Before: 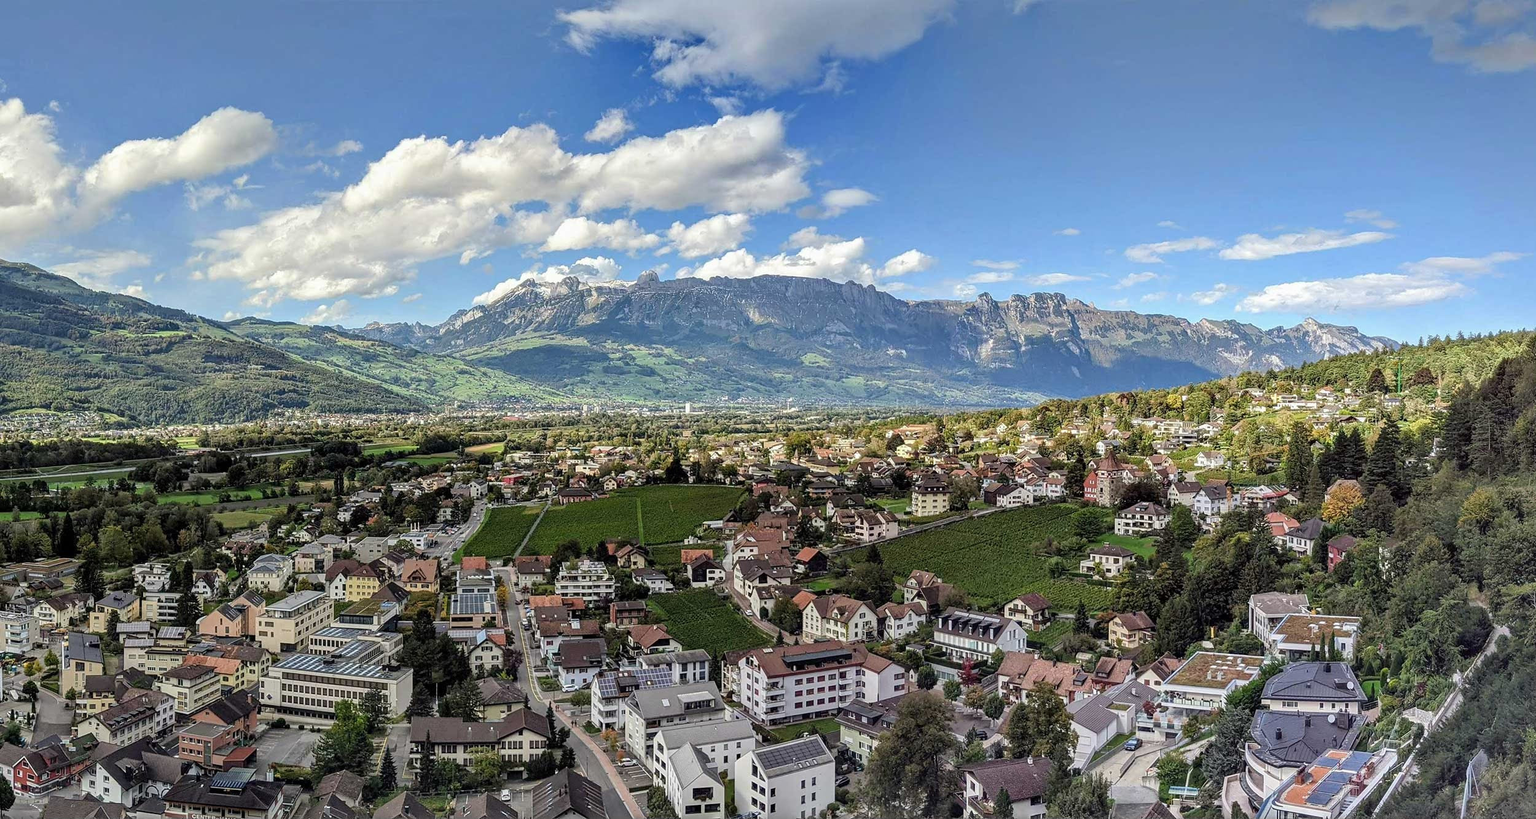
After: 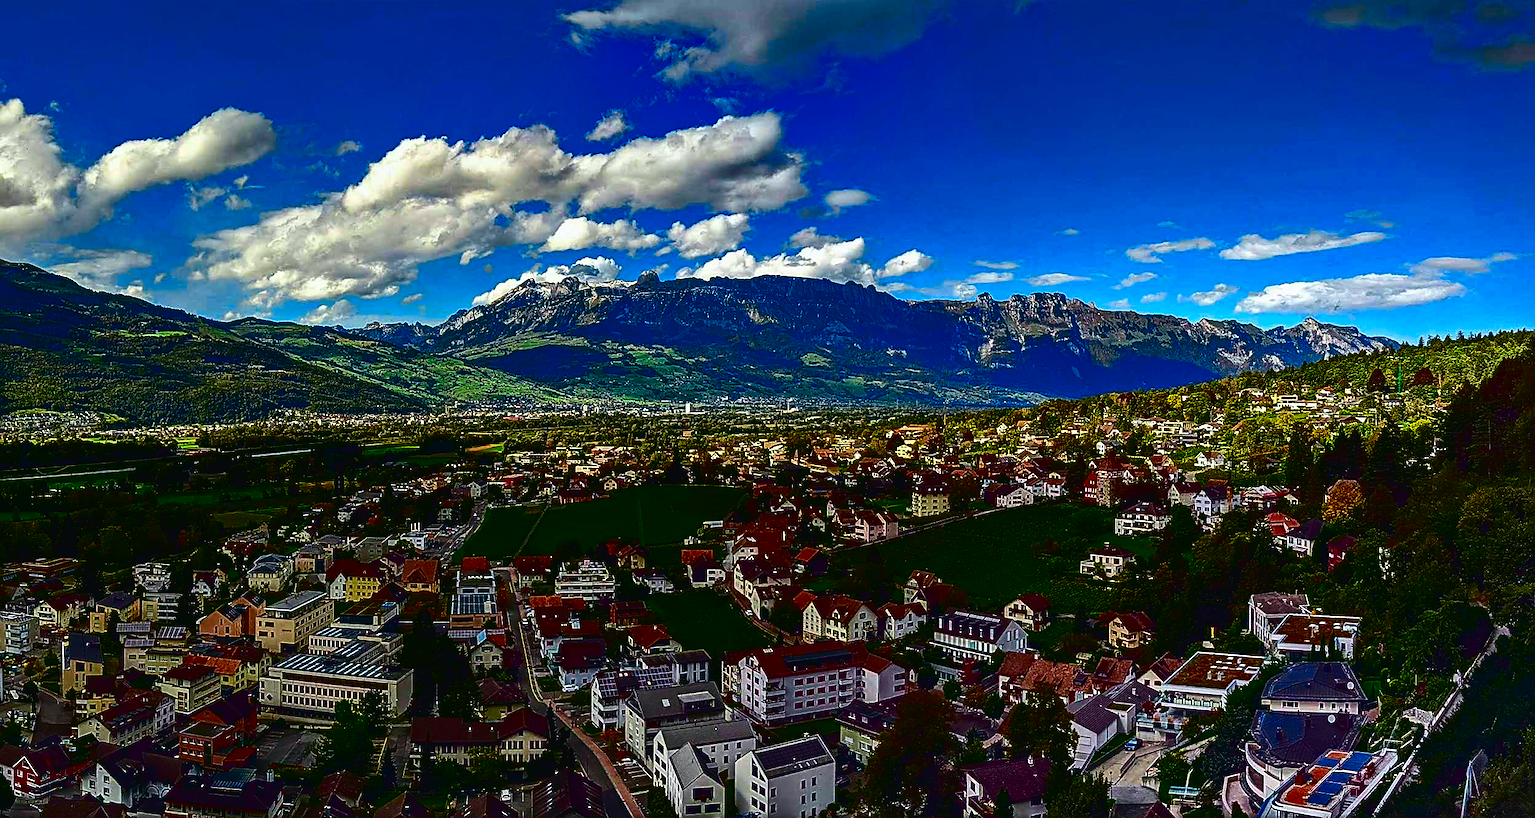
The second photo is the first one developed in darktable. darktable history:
sharpen: on, module defaults
tone curve: curves: ch0 [(0, 0.023) (0.087, 0.065) (0.184, 0.168) (0.45, 0.54) (0.57, 0.683) (0.722, 0.825) (0.877, 0.948) (1, 1)]; ch1 [(0, 0) (0.388, 0.369) (0.44, 0.44) (0.489, 0.481) (0.534, 0.551) (0.657, 0.659) (1, 1)]; ch2 [(0, 0) (0.353, 0.317) (0.408, 0.427) (0.472, 0.46) (0.5, 0.496) (0.537, 0.539) (0.576, 0.592) (0.625, 0.631) (1, 1)], color space Lab, independent channels, preserve colors none
contrast brightness saturation: brightness -1, saturation 1
